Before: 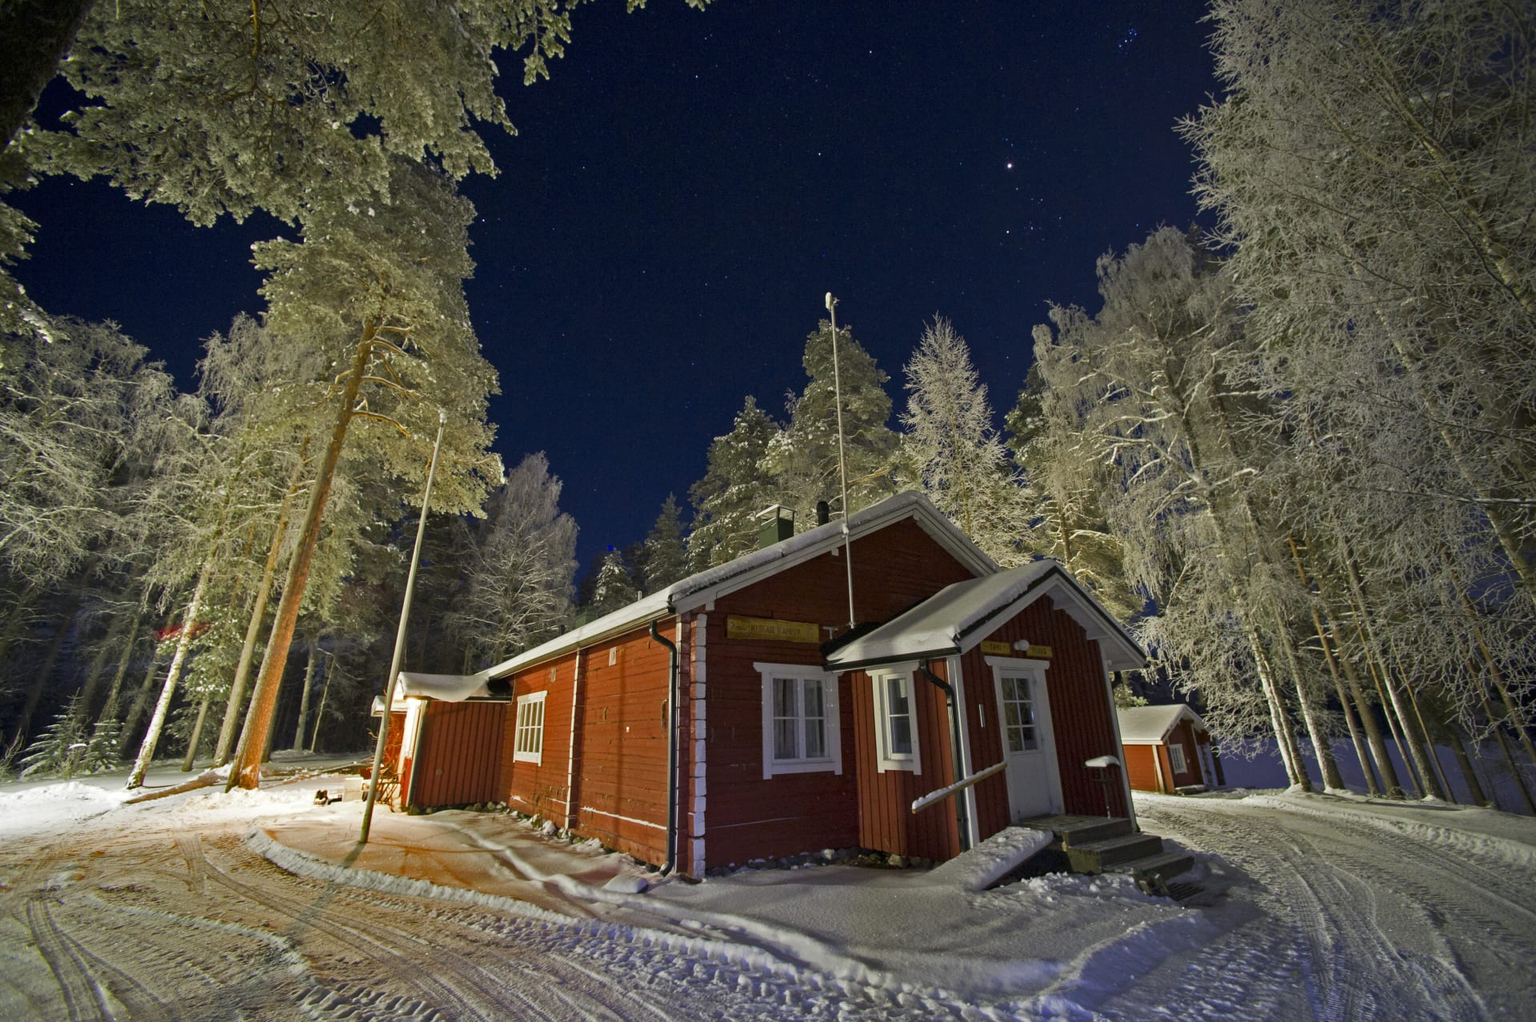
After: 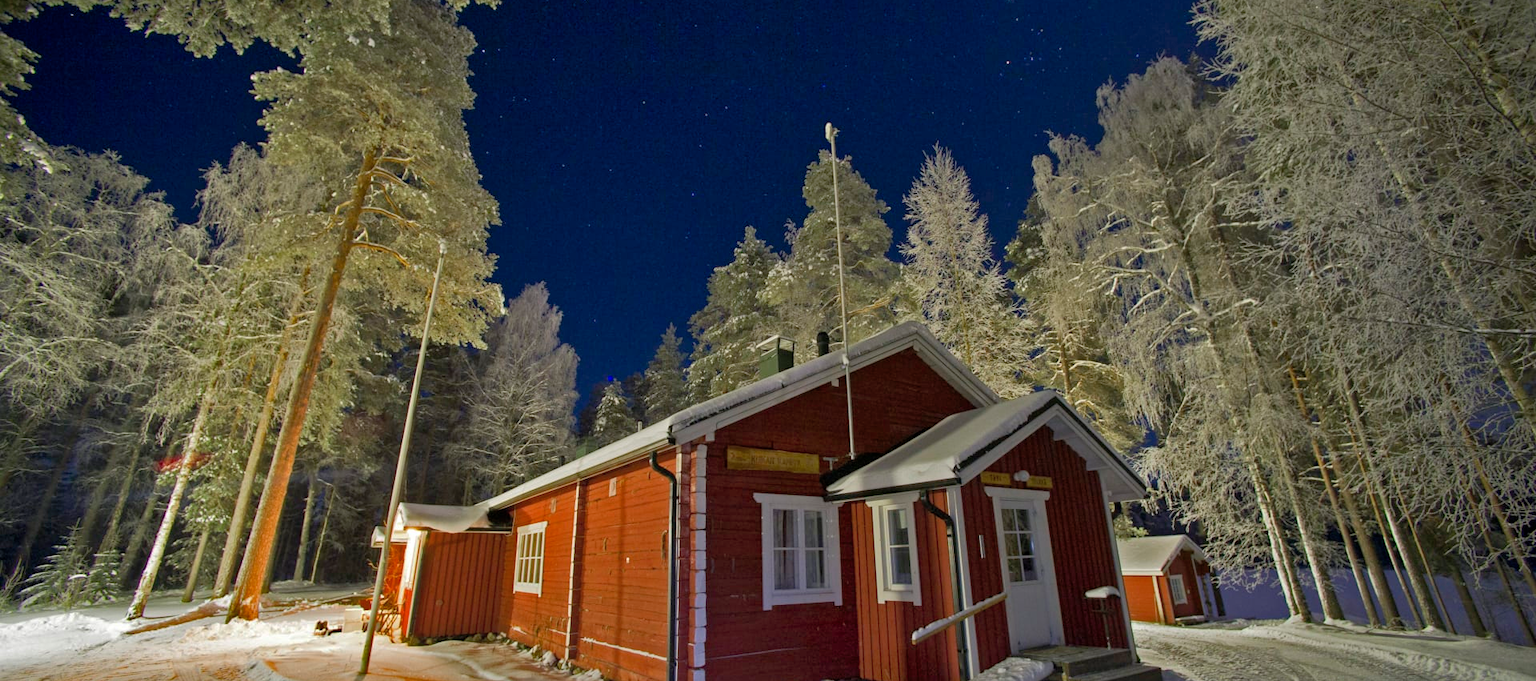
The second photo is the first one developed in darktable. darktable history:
crop: top 16.596%, bottom 16.717%
shadows and highlights: on, module defaults
